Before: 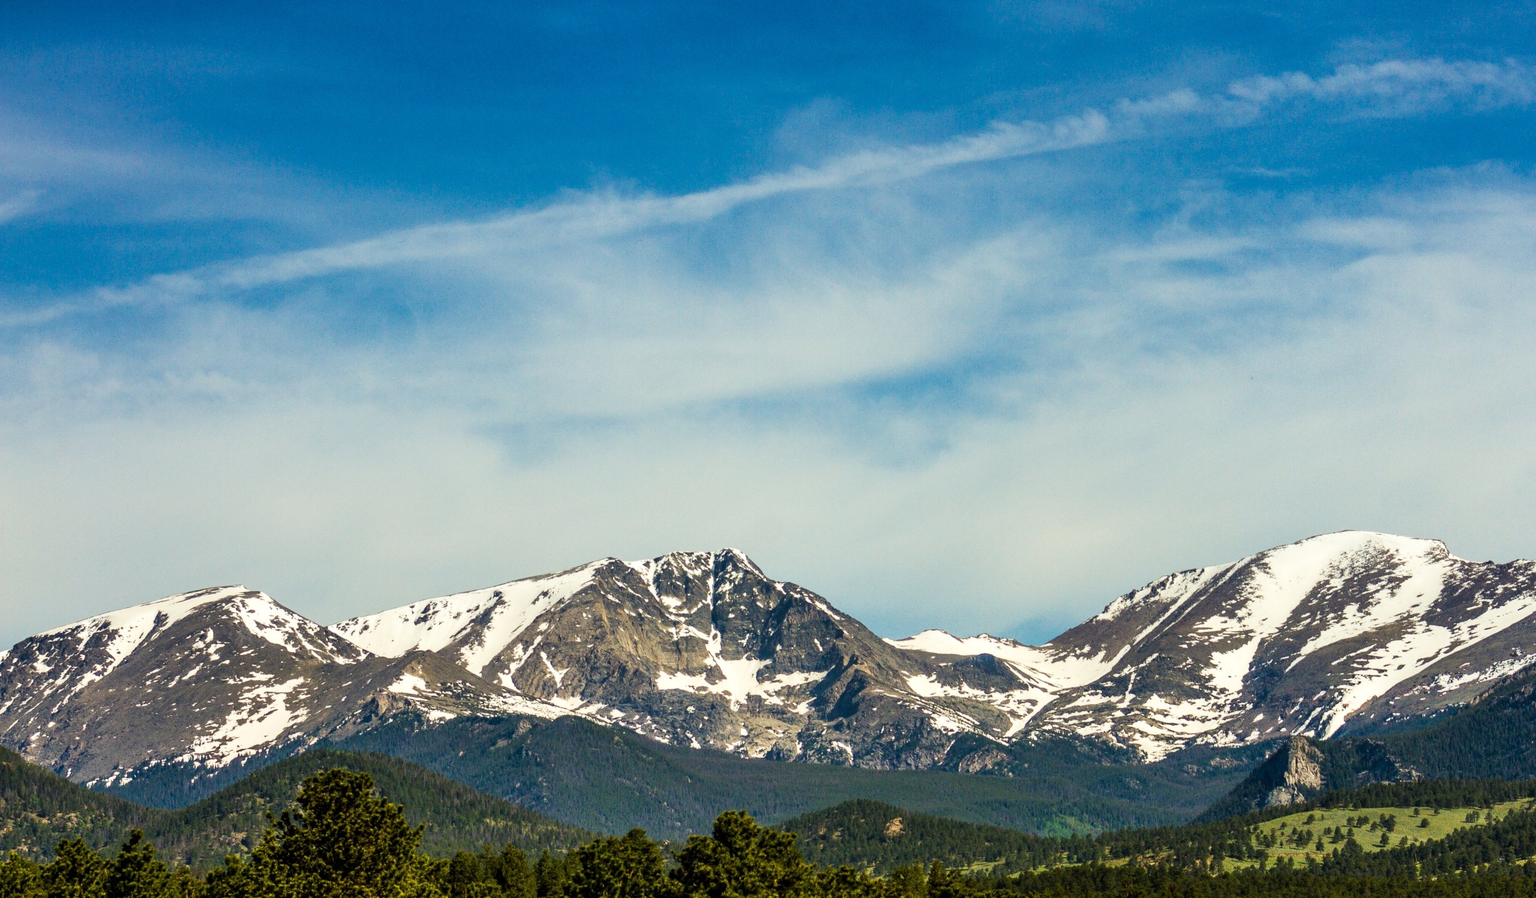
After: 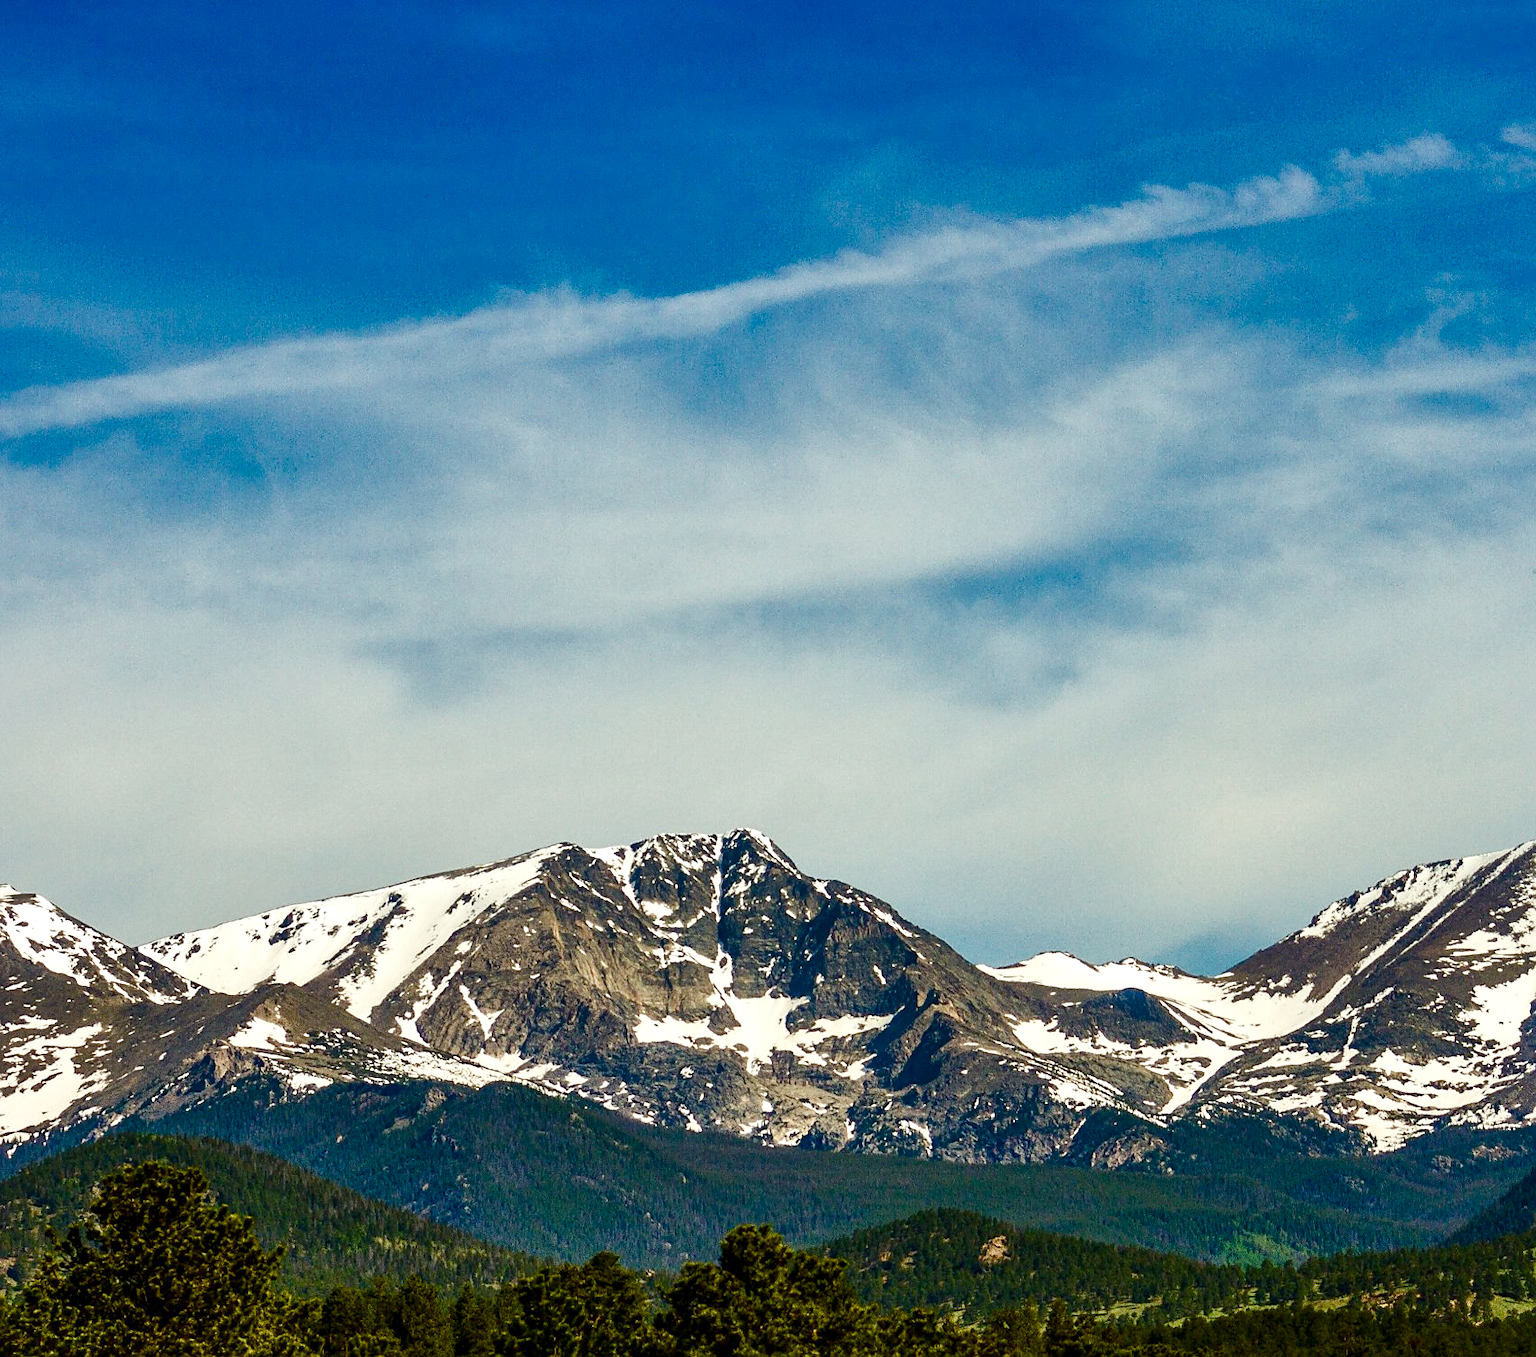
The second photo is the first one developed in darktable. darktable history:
color balance rgb: shadows lift › hue 85.82°, linear chroma grading › shadows 15.764%, perceptual saturation grading › global saturation 20%, perceptual saturation grading › highlights -50.014%, perceptual saturation grading › shadows 30.939%, global vibrance 20%
exposure: black level correction -0.005, exposure 0.05 EV, compensate highlight preservation false
local contrast: mode bilateral grid, contrast 20, coarseness 49, detail 132%, midtone range 0.2
crop: left 15.425%, right 17.857%
sharpen: radius 1.57, amount 0.374, threshold 1.42
contrast brightness saturation: contrast 0.069, brightness -0.133, saturation 0.061
